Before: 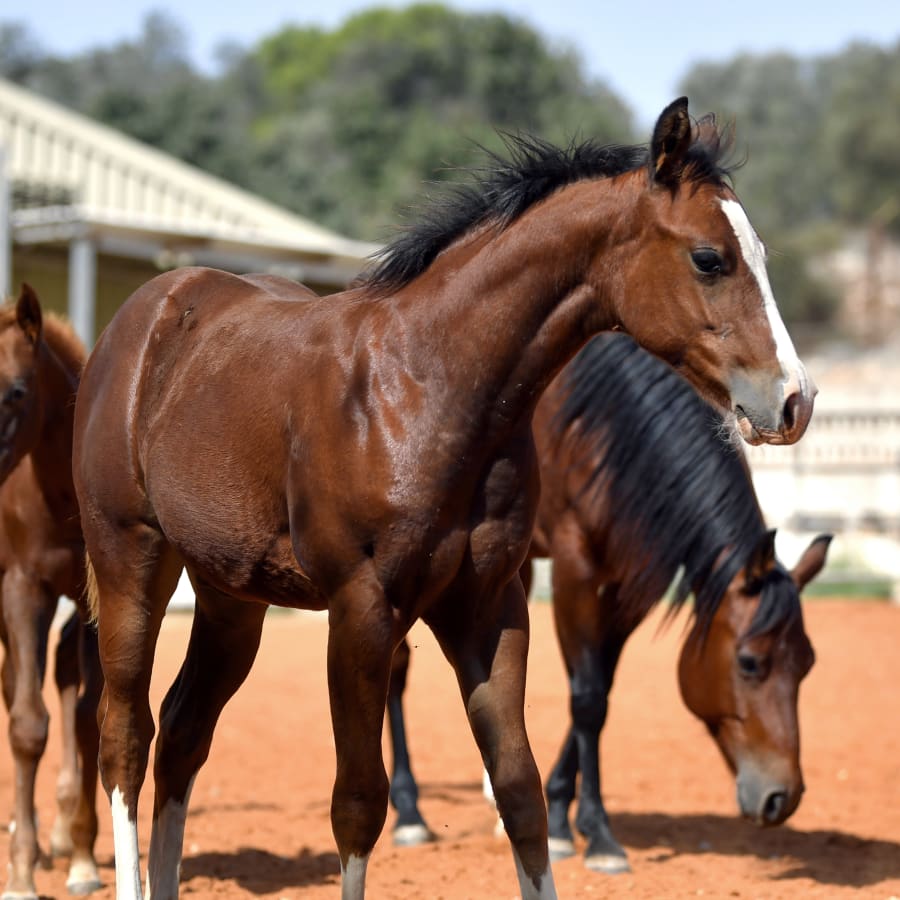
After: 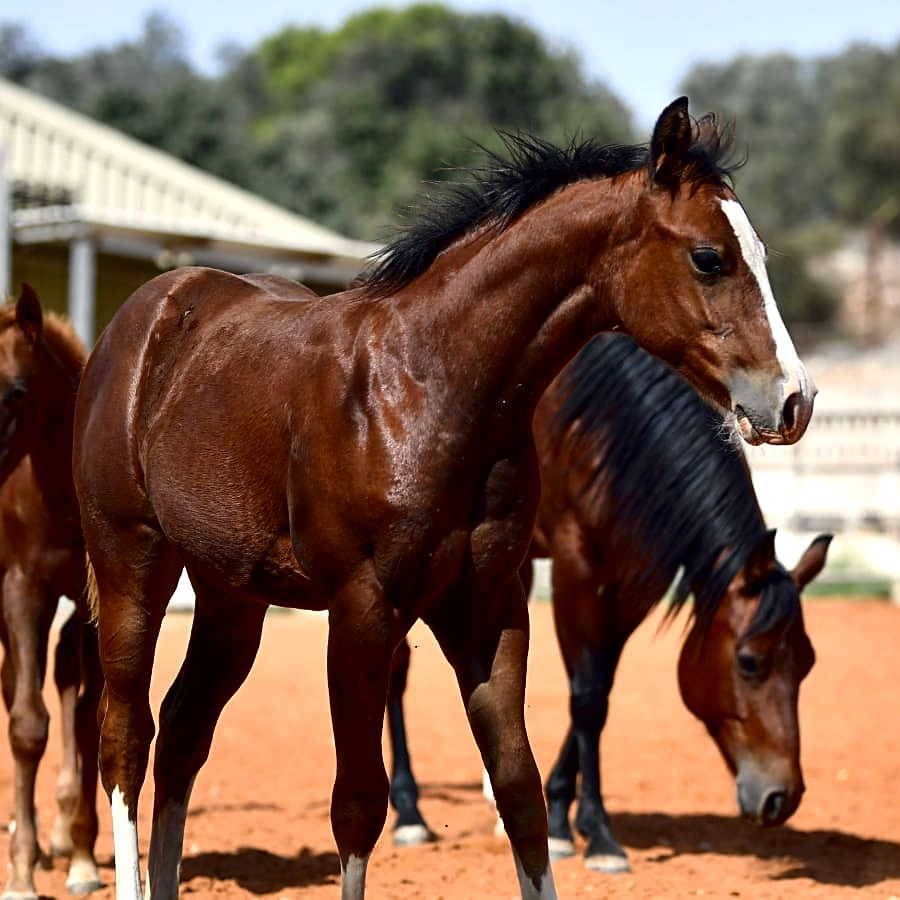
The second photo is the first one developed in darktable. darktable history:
sharpen: on, module defaults
contrast brightness saturation: contrast 0.2, brightness -0.11, saturation 0.1
